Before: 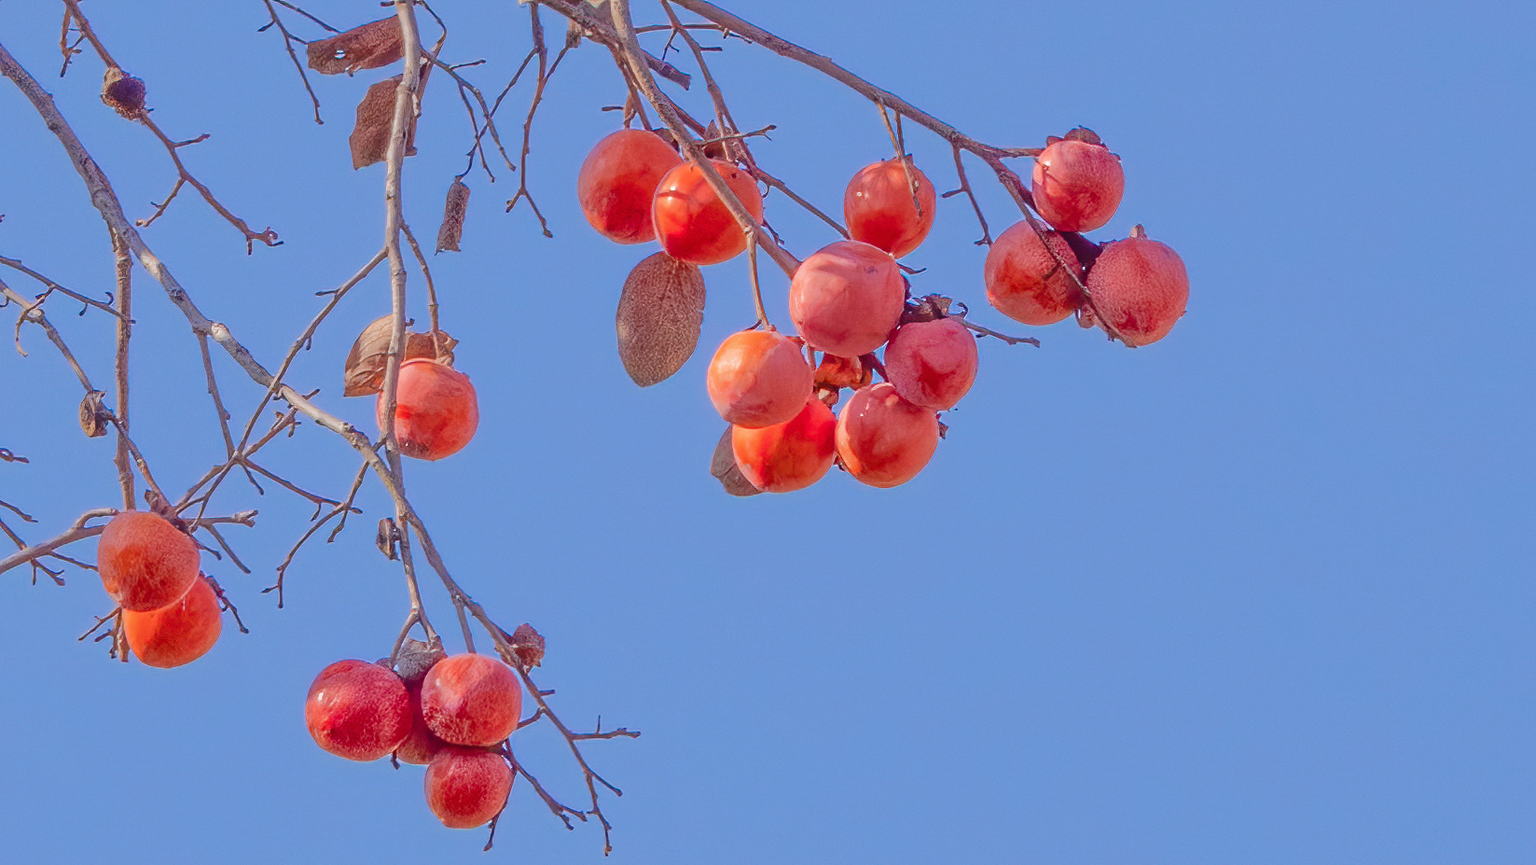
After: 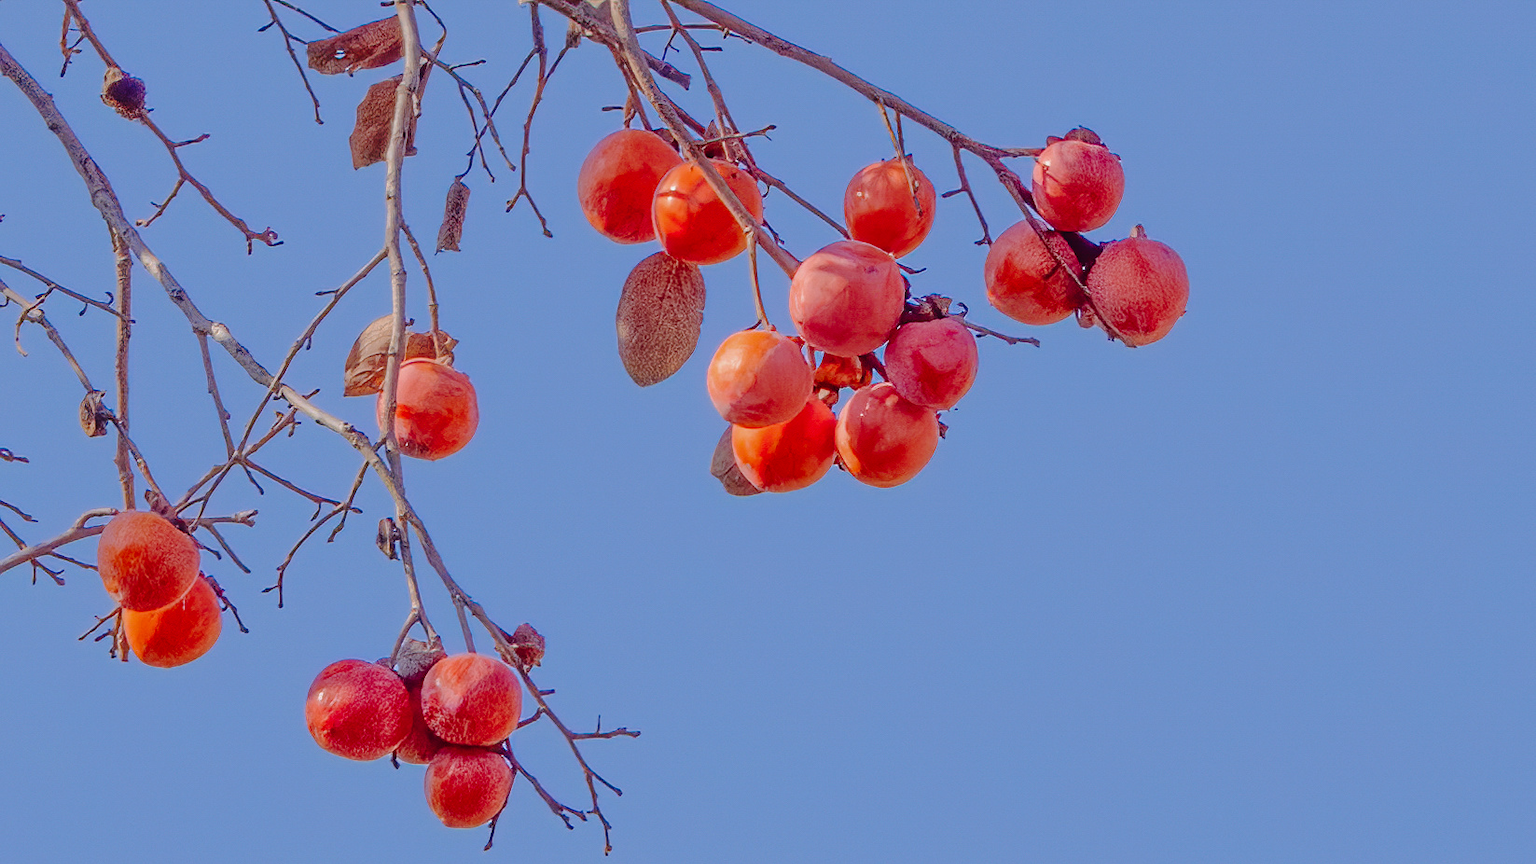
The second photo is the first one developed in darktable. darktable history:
tone curve: curves: ch0 [(0, 0) (0.181, 0.087) (0.498, 0.485) (0.78, 0.742) (0.993, 0.954)]; ch1 [(0, 0) (0.311, 0.149) (0.395, 0.349) (0.488, 0.477) (0.612, 0.641) (1, 1)]; ch2 [(0, 0) (0.5, 0.5) (0.638, 0.667) (1, 1)], preserve colors none
